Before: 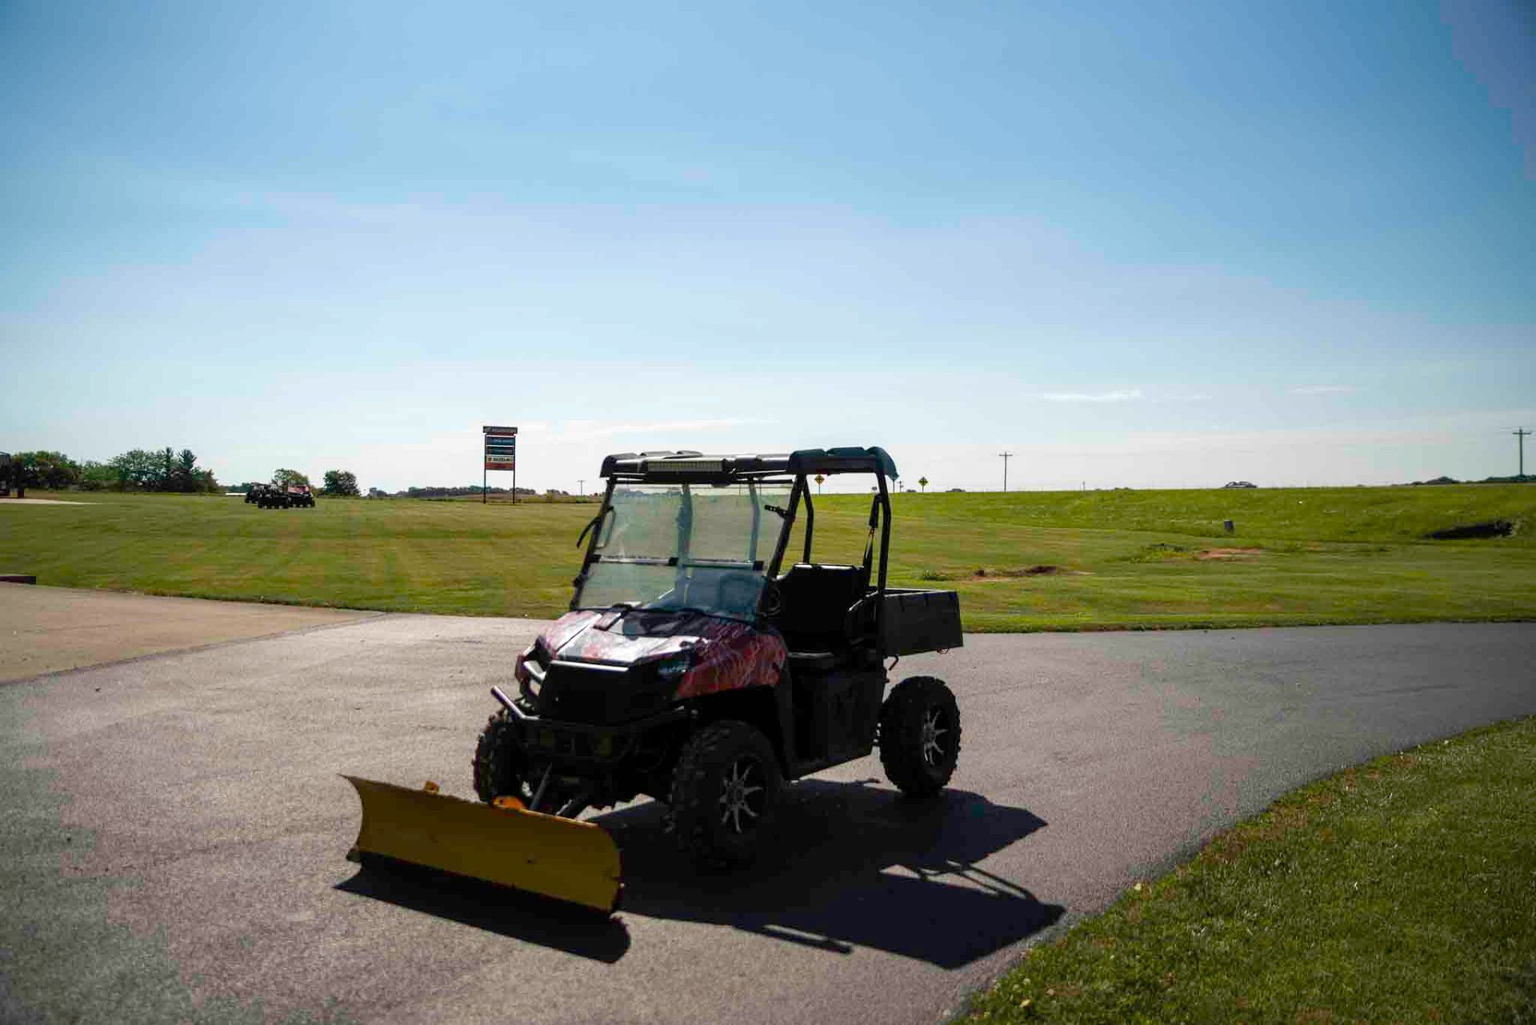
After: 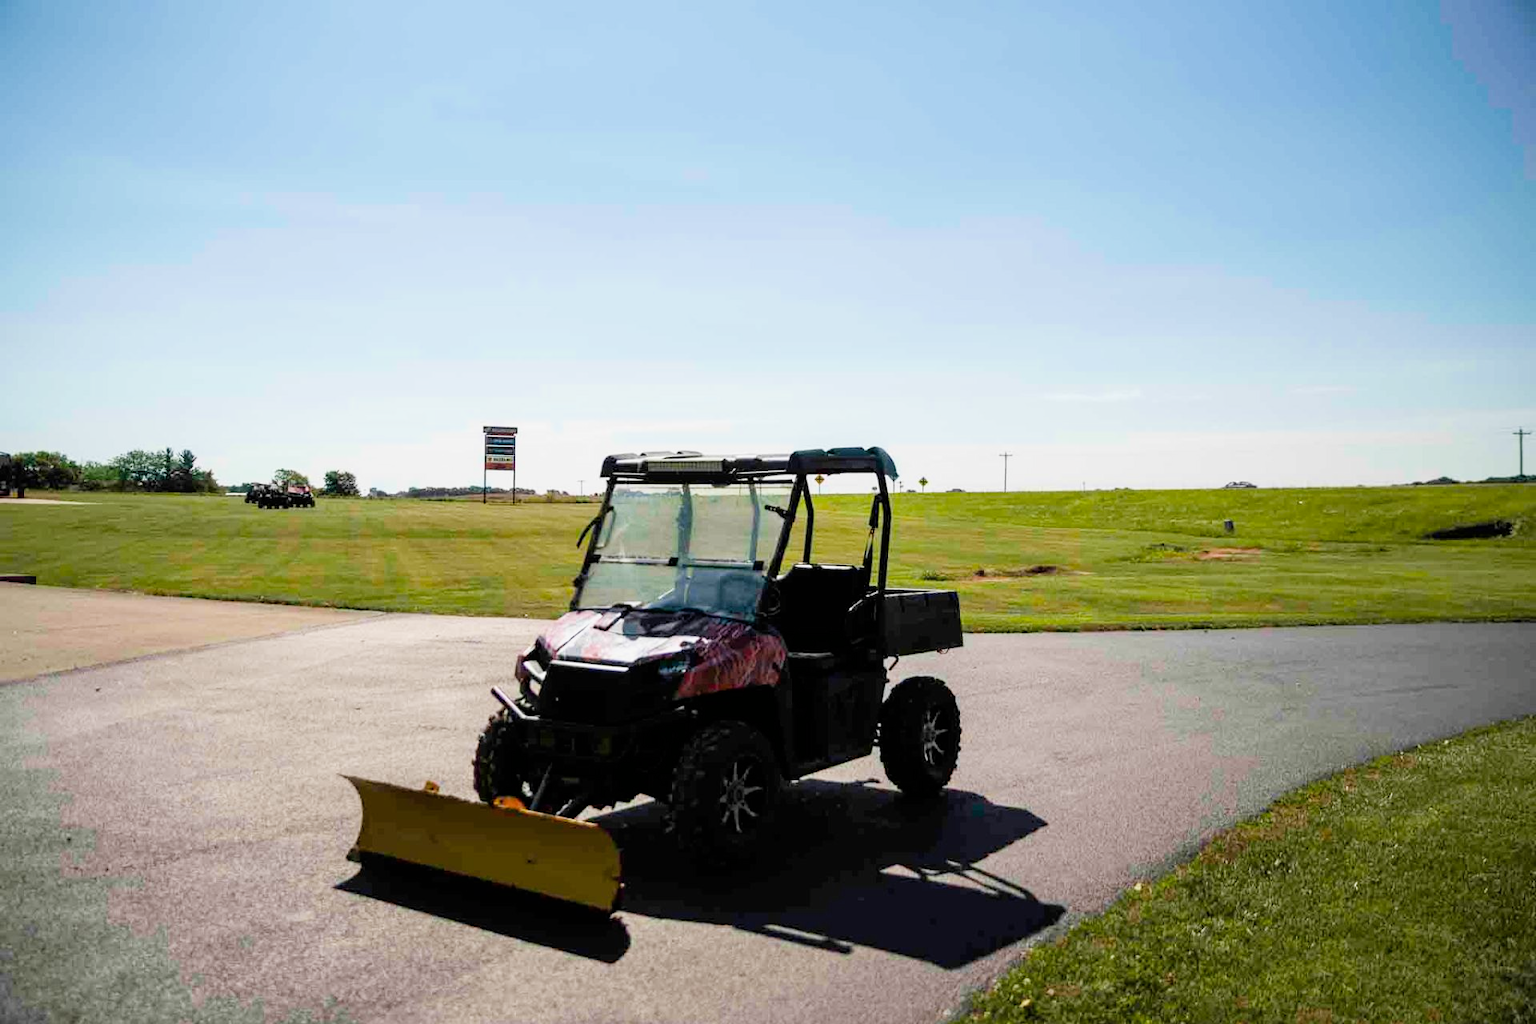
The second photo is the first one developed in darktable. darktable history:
color balance rgb: shadows lift › chroma 0.742%, shadows lift › hue 111.25°, highlights gain › luminance 14.988%, perceptual saturation grading › global saturation 0.847%, perceptual brilliance grading › highlights 2.572%, global vibrance 7.211%, saturation formula JzAzBz (2021)
exposure: exposure 0.65 EV, compensate highlight preservation false
filmic rgb: black relative exposure -7.97 EV, white relative exposure 4.06 EV, hardness 4.16
